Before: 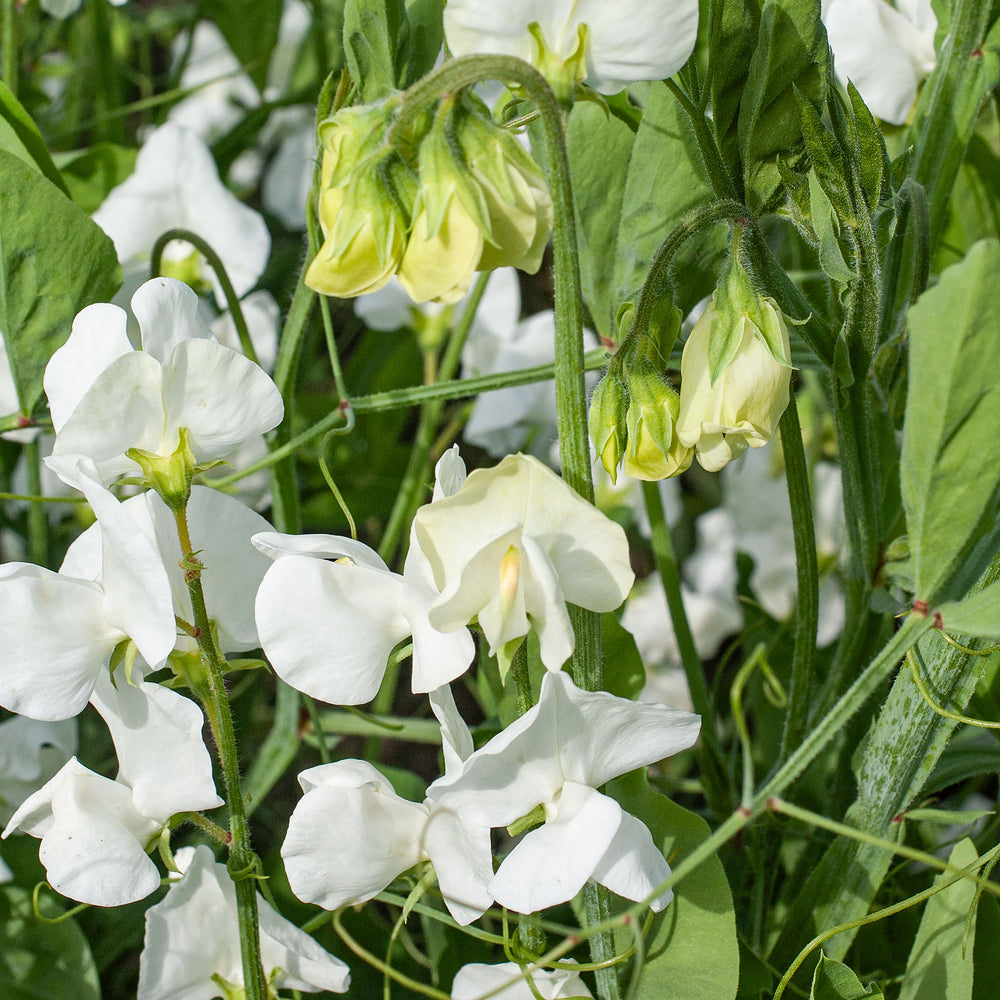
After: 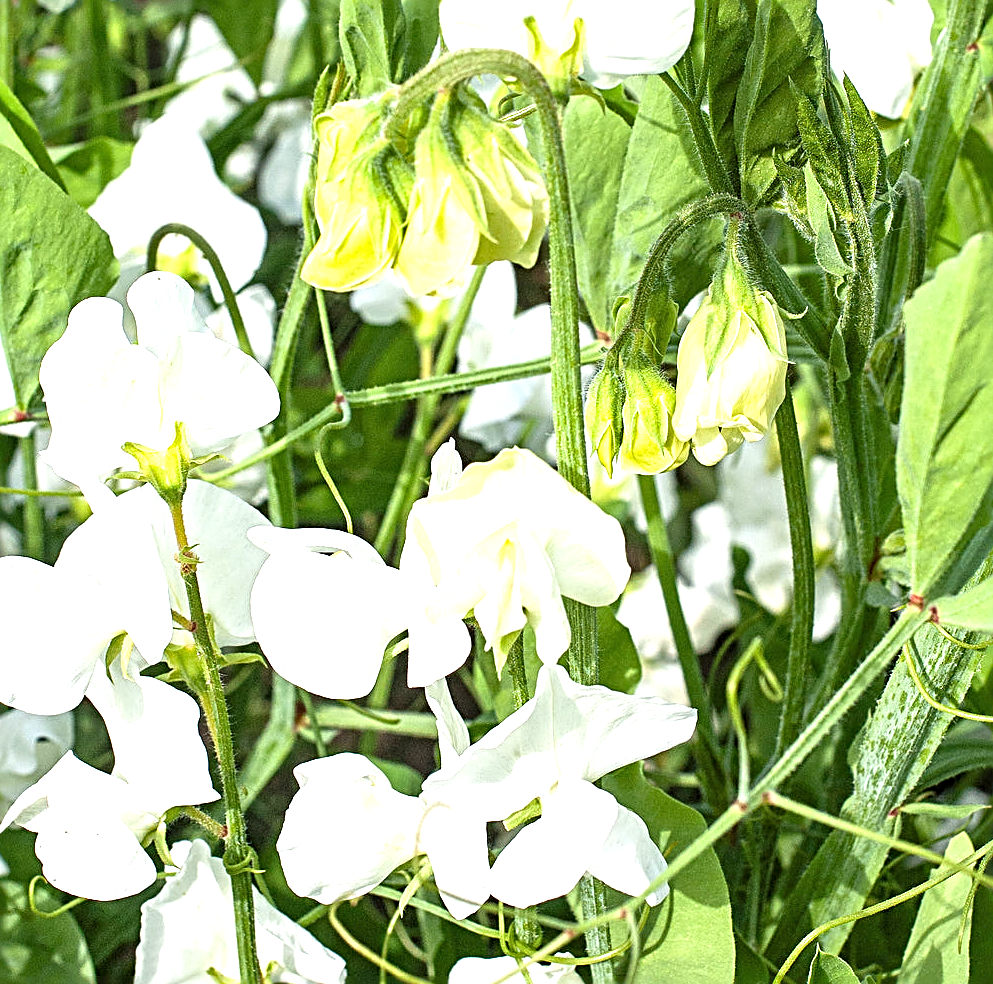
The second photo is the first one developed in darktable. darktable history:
sharpen: radius 2.829, amount 0.717
exposure: exposure 1.16 EV, compensate highlight preservation false
crop: left 0.476%, top 0.67%, right 0.166%, bottom 0.885%
